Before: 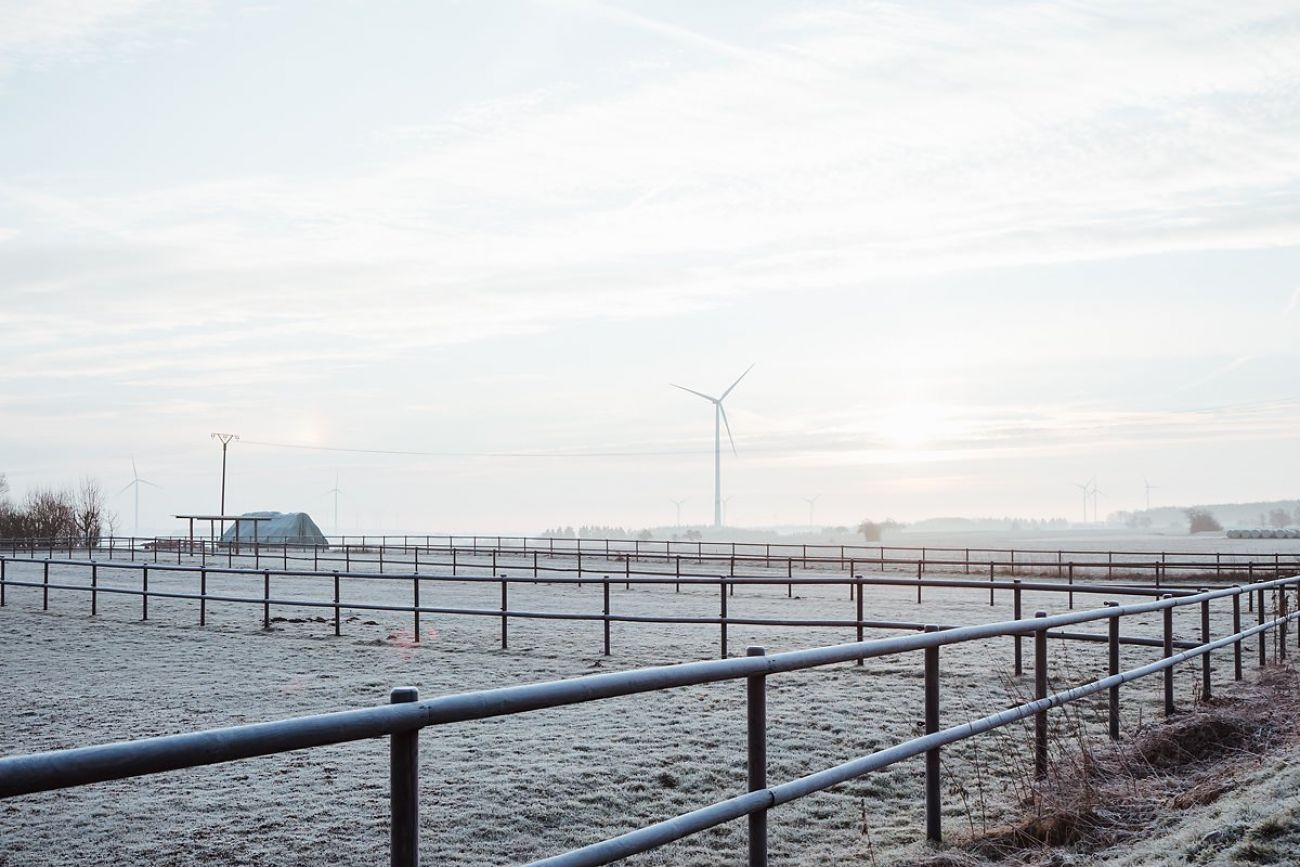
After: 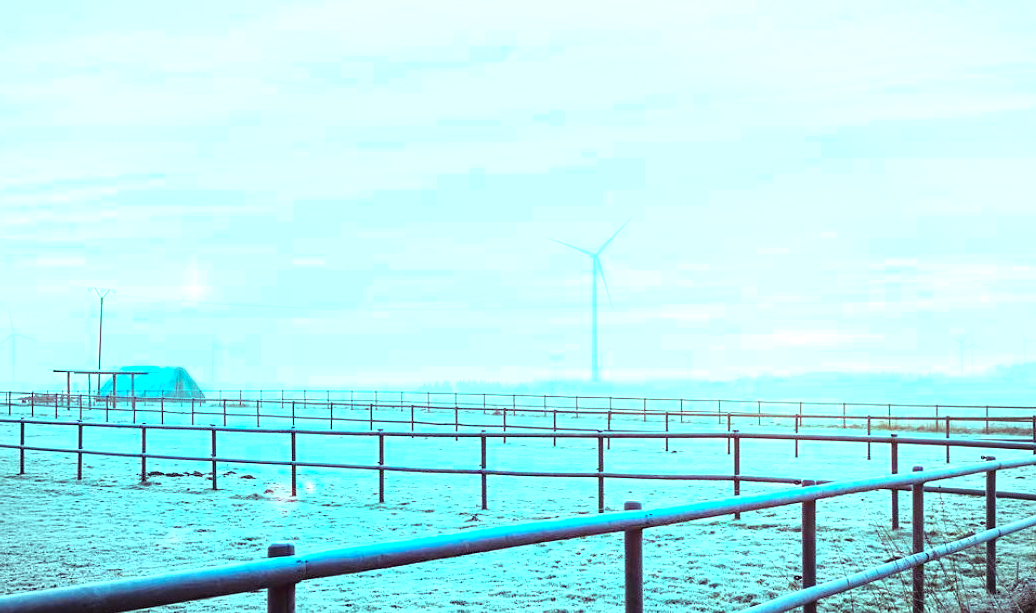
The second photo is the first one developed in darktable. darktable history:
crop: left 9.523%, top 16.911%, right 10.758%, bottom 12.363%
exposure: black level correction 0, exposure 1.438 EV, compensate highlight preservation false
vignetting: brightness -0.455, saturation -0.311, automatic ratio true
color balance rgb: shadows lift › luminance 0.629%, shadows lift › chroma 6.973%, shadows lift › hue 298.24°, highlights gain › chroma 7.5%, highlights gain › hue 188.05°, linear chroma grading › shadows 9.543%, linear chroma grading › highlights 9.762%, linear chroma grading › global chroma 15.191%, linear chroma grading › mid-tones 14.871%, perceptual saturation grading › global saturation 19.744%, perceptual brilliance grading › mid-tones 10.156%, perceptual brilliance grading › shadows 14.268%, contrast 4.362%
